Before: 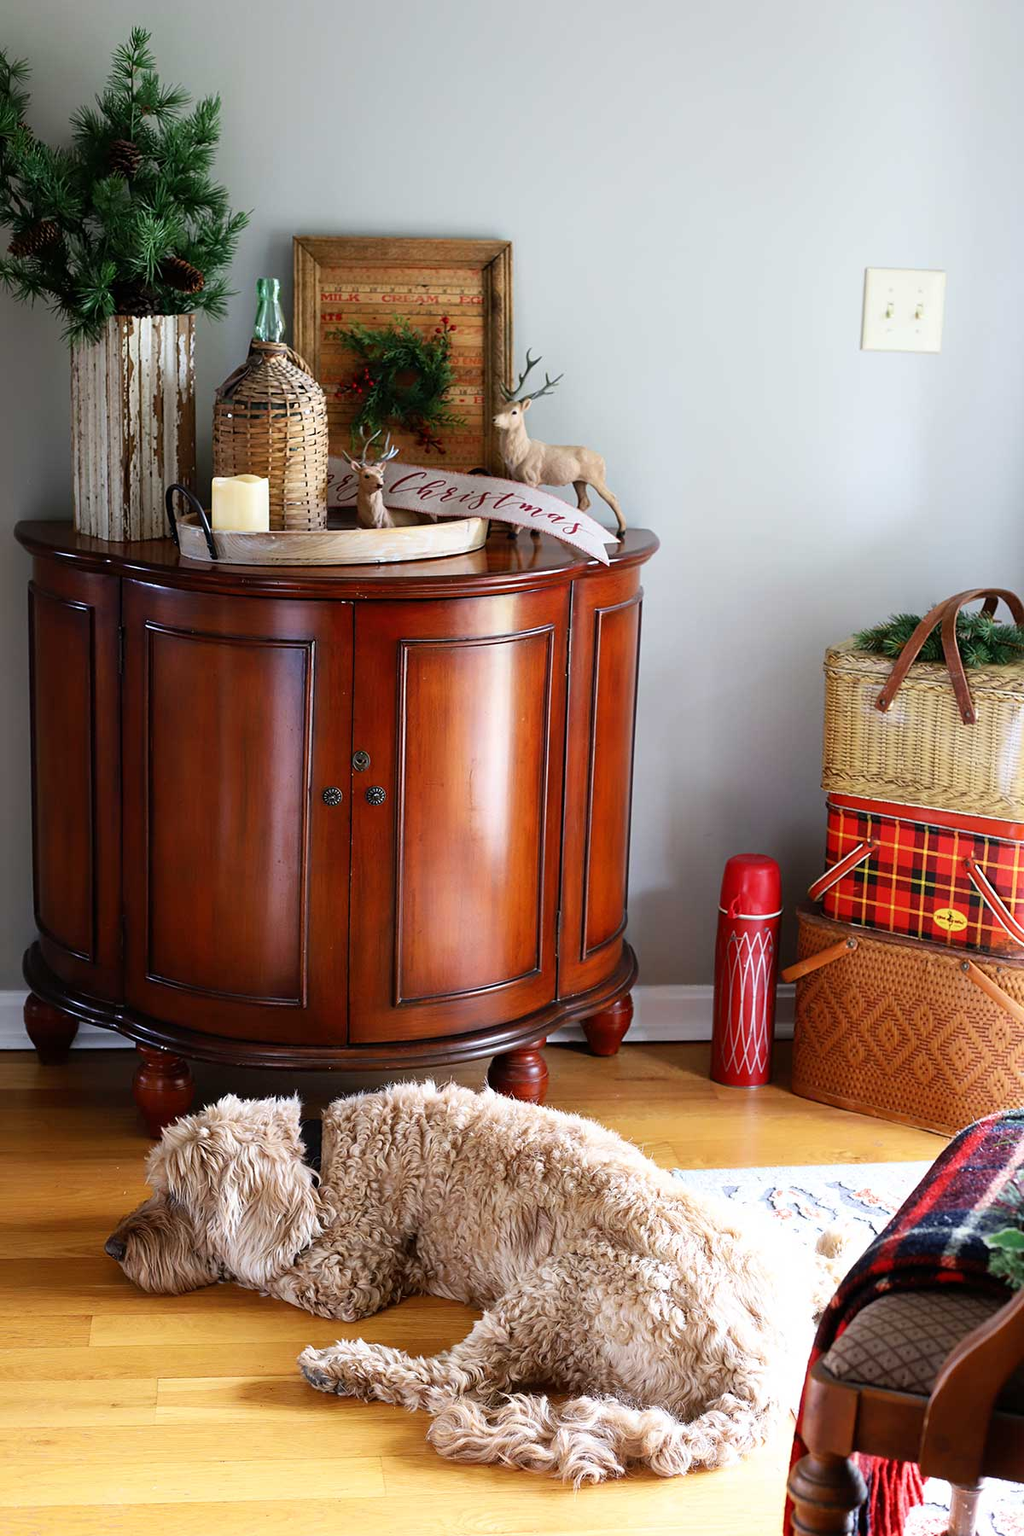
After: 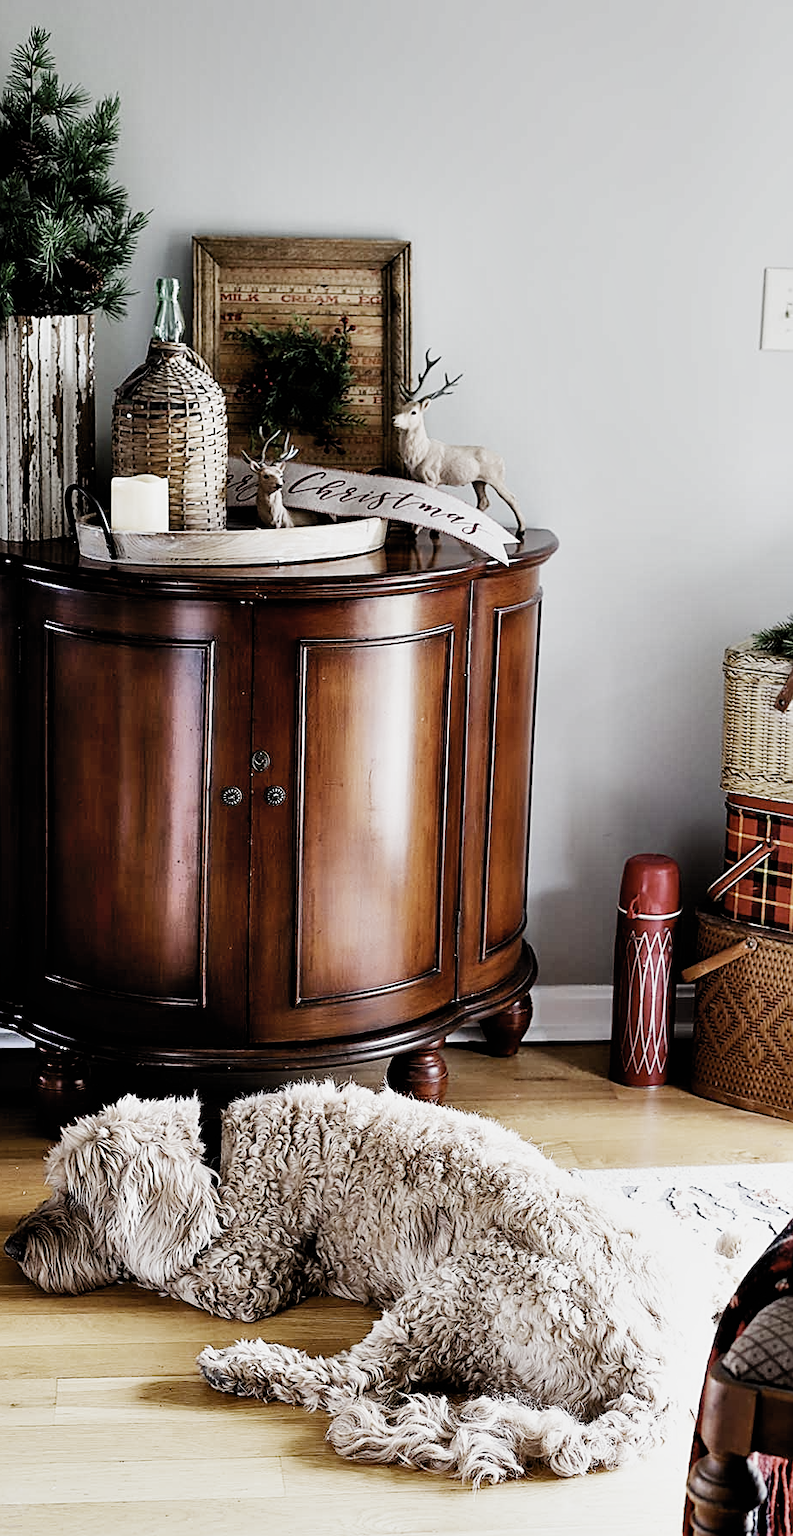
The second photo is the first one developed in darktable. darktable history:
filmic rgb: black relative exposure -5.08 EV, white relative exposure 3.53 EV, threshold 2.96 EV, hardness 3.16, contrast 1.403, highlights saturation mix -30.47%, preserve chrominance no, color science v5 (2021), contrast in shadows safe, contrast in highlights safe, enable highlight reconstruction true
shadows and highlights: soften with gaussian
exposure: black level correction 0.002, exposure 0.145 EV, compensate exposure bias true, compensate highlight preservation false
sharpen: amount 0.566
crop: left 9.849%, right 12.598%
levels: levels [0, 0.48, 0.961]
